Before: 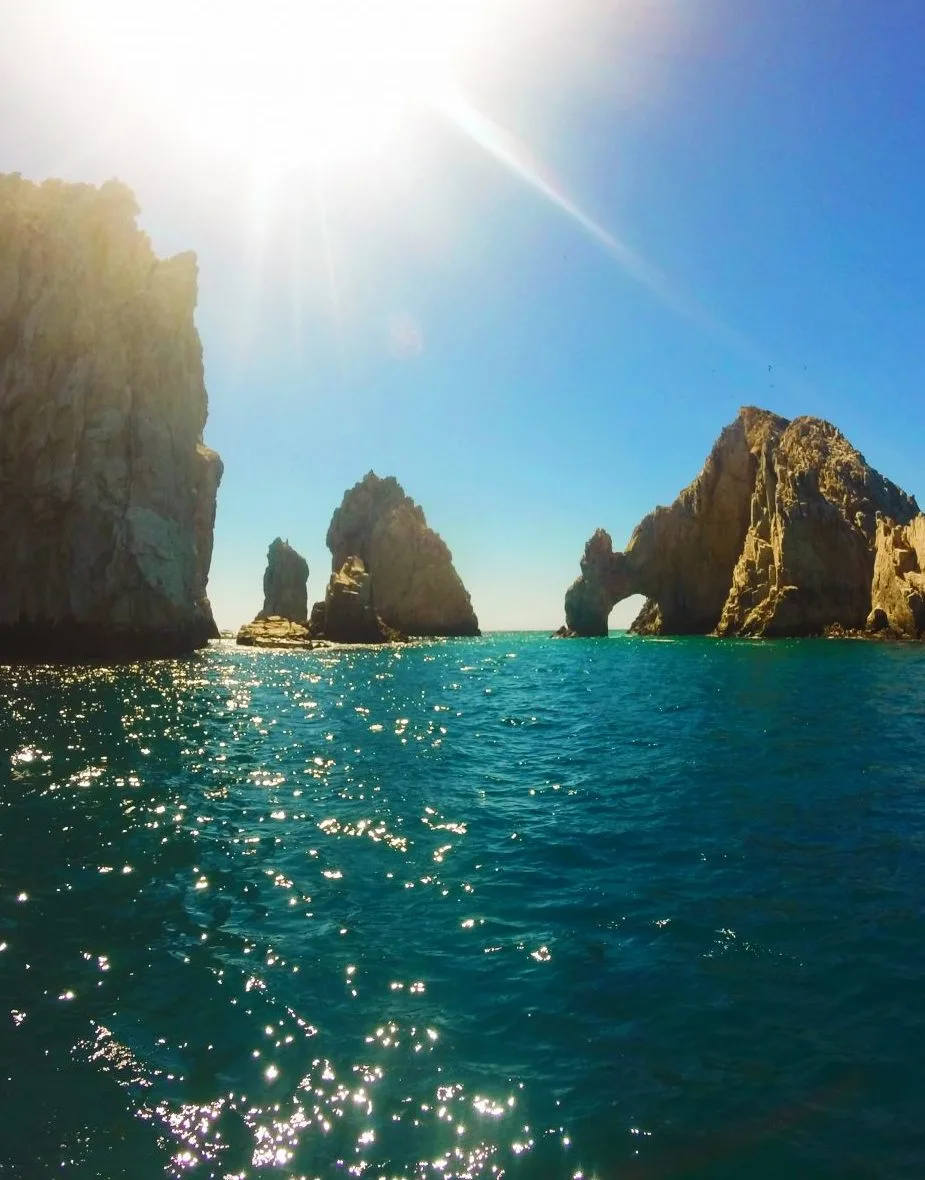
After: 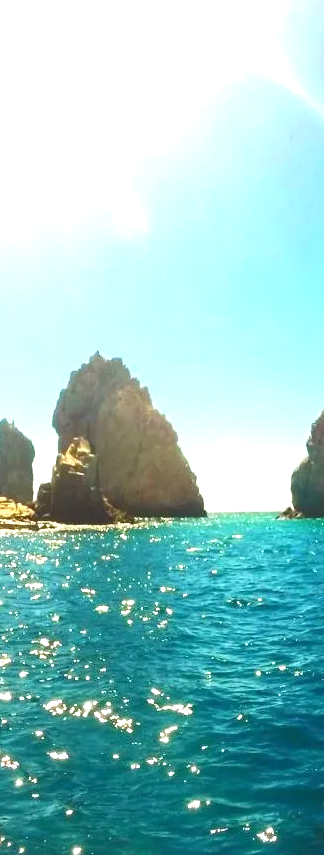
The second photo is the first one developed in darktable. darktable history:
exposure: exposure 1 EV, compensate exposure bias true, compensate highlight preservation false
crop and rotate: left 29.675%, top 10.183%, right 35.206%, bottom 17.275%
